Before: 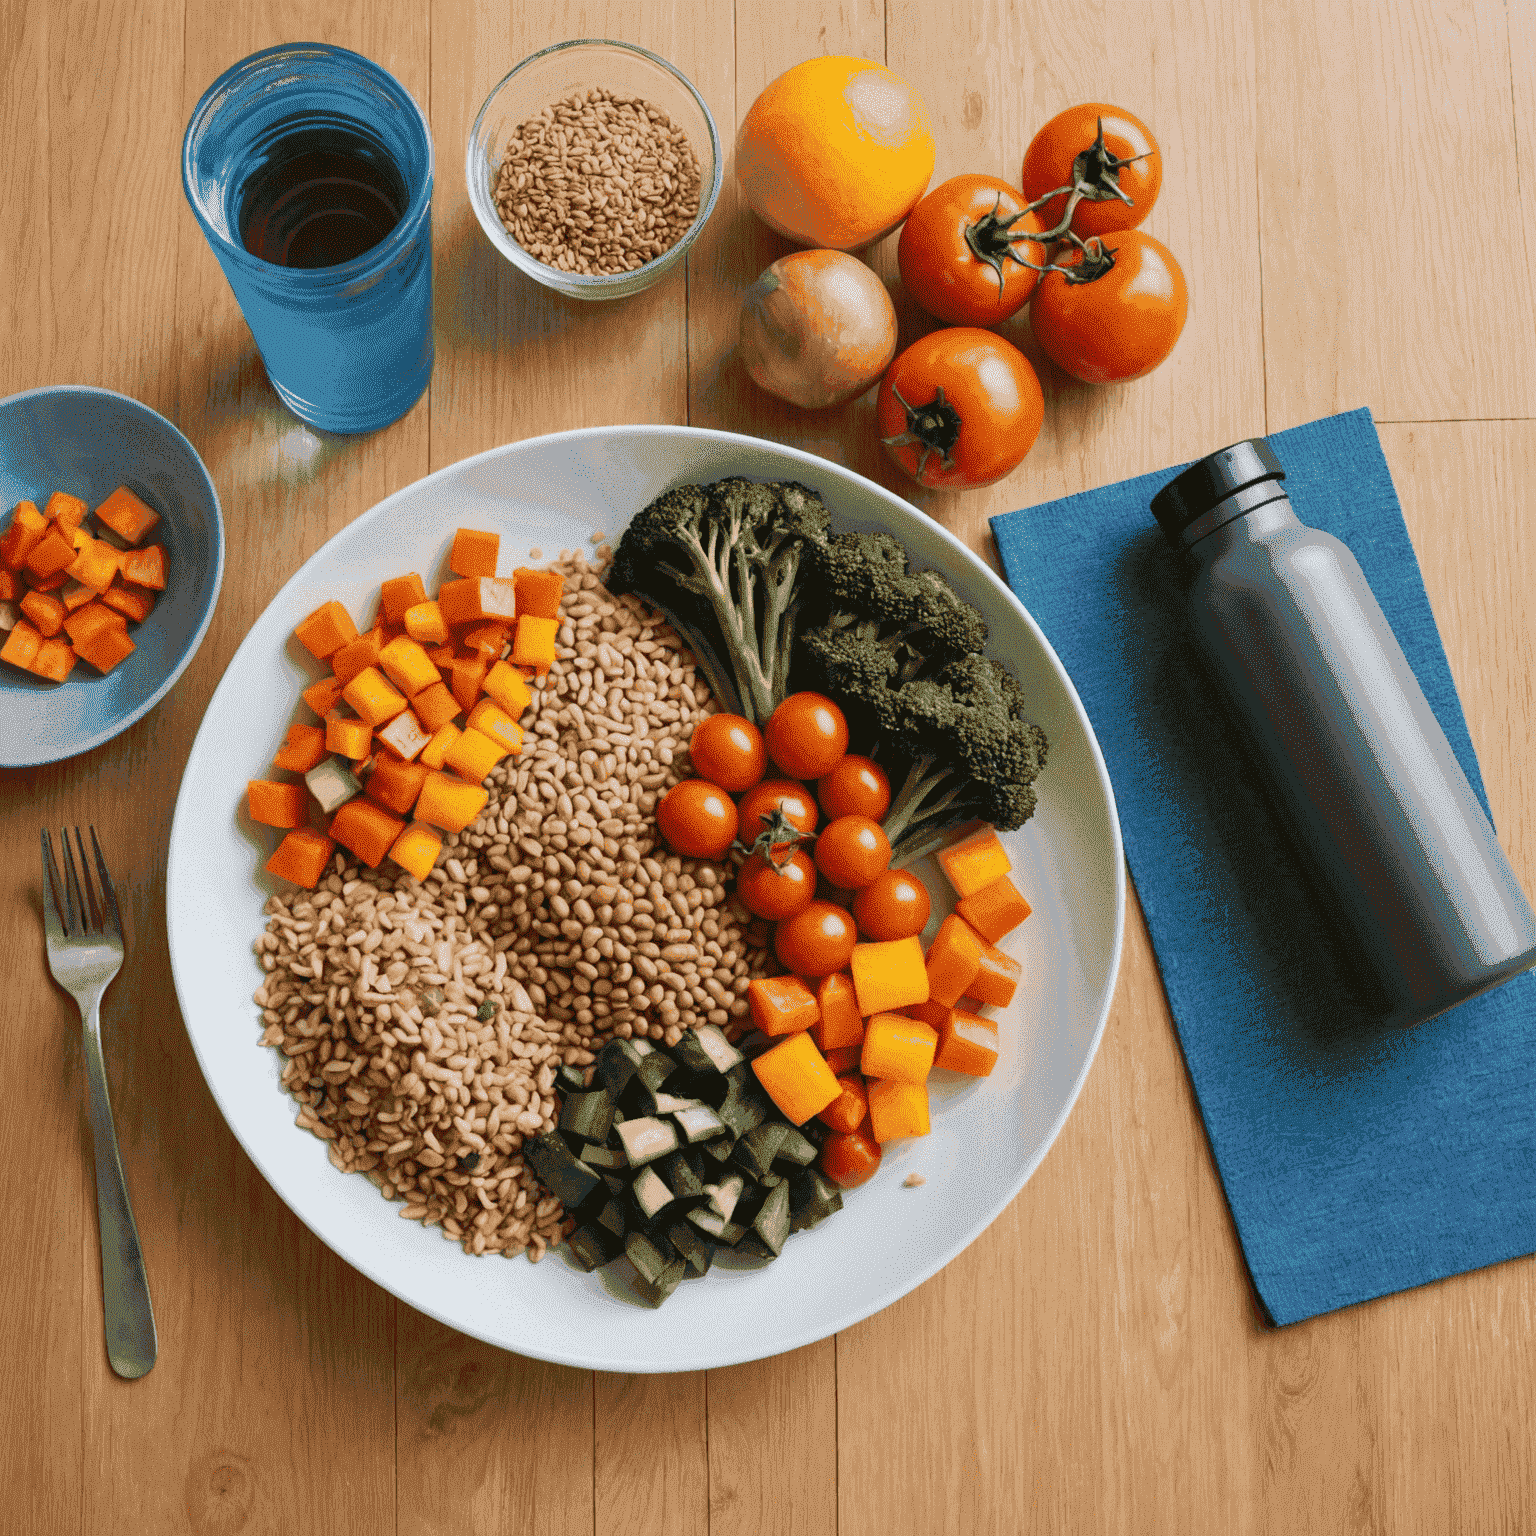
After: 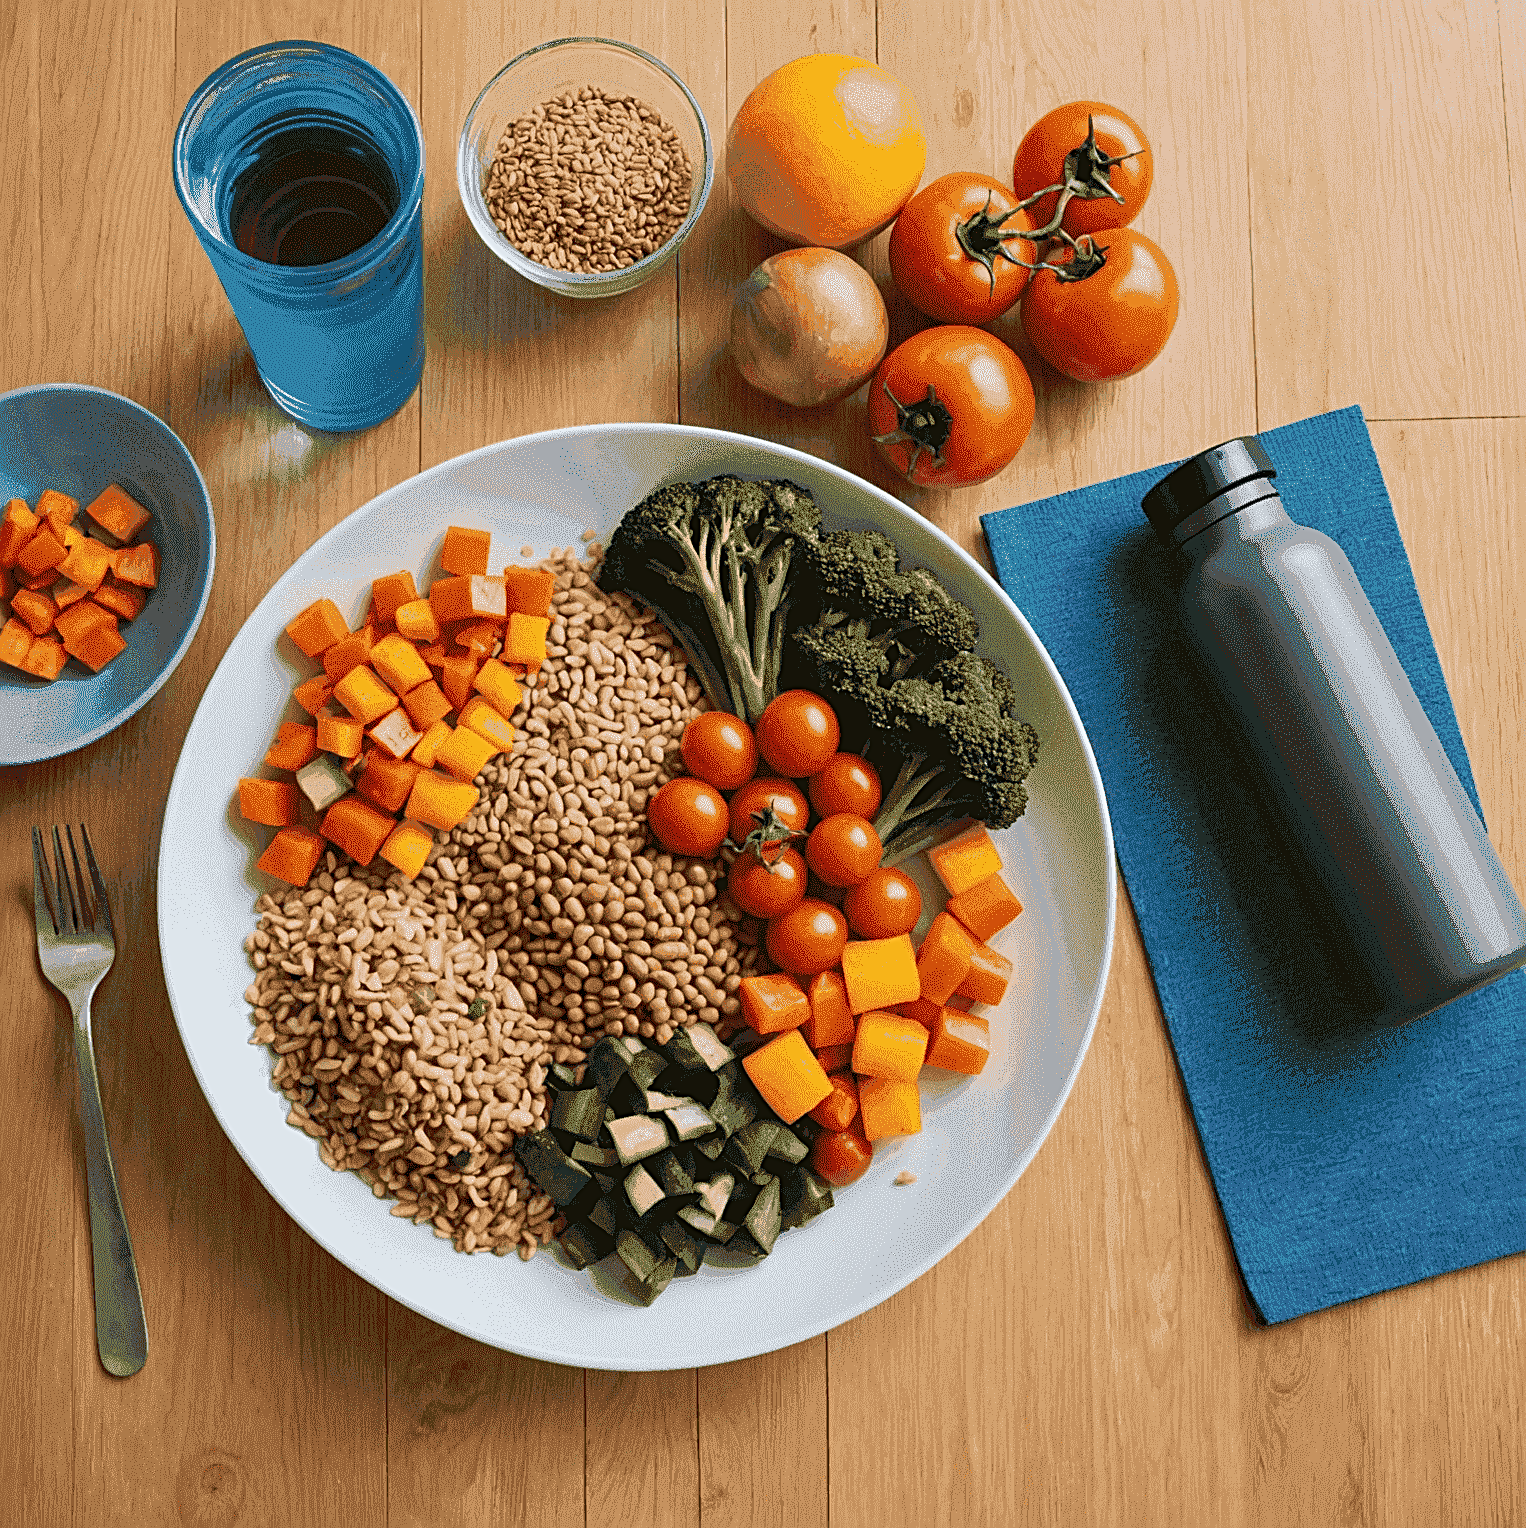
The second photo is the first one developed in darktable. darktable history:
velvia: on, module defaults
crop and rotate: left 0.614%, top 0.179%, bottom 0.309%
sharpen: radius 2.531, amount 0.628
